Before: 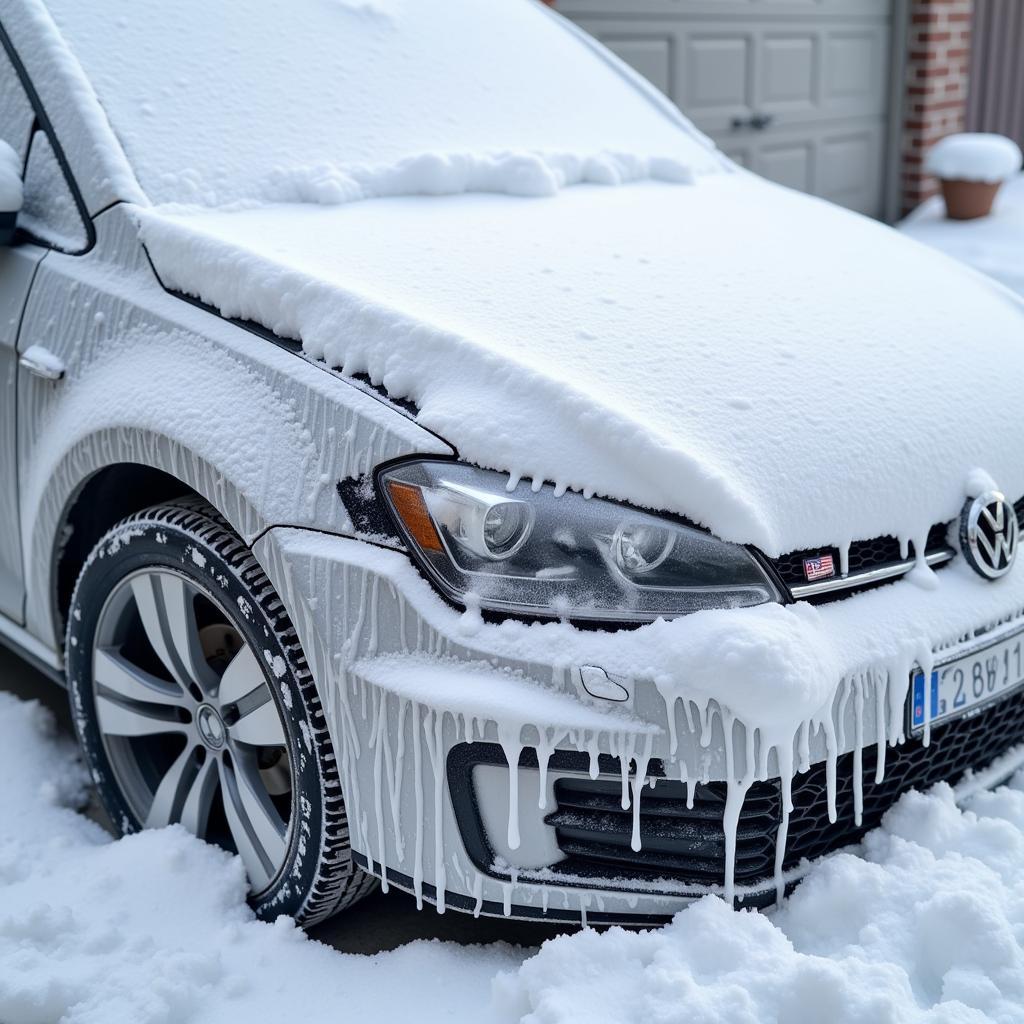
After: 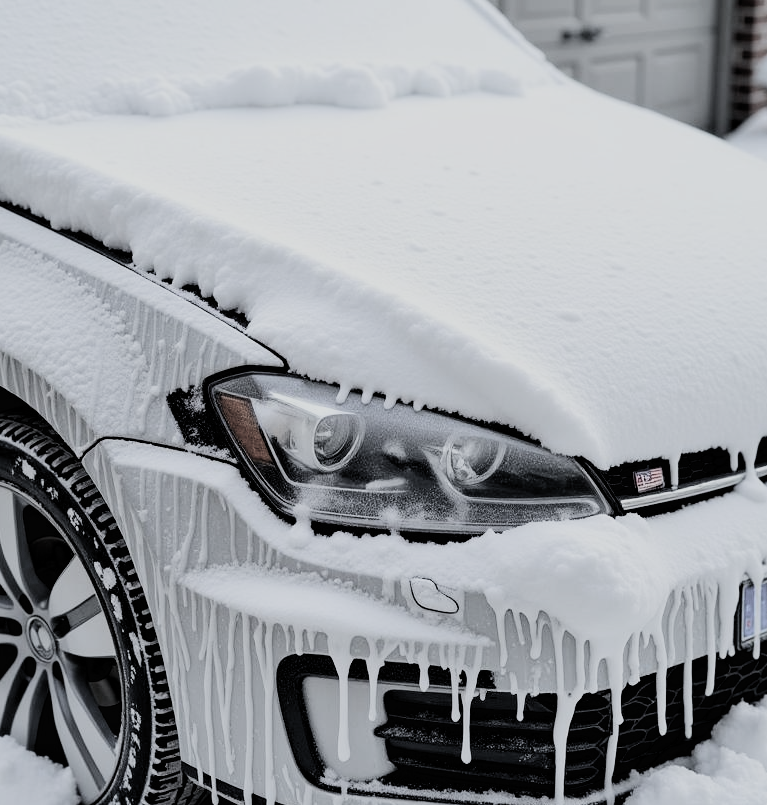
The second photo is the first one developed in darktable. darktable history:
exposure: black level correction 0.011, compensate exposure bias true, compensate highlight preservation false
crop: left 16.602%, top 8.656%, right 8.408%, bottom 12.664%
contrast equalizer: octaves 7, y [[0.515 ×6], [0.507 ×6], [0.425 ×6], [0 ×6], [0 ×6]], mix 0.149
filmic rgb: black relative exposure -5.14 EV, white relative exposure 3.95 EV, hardness 2.9, contrast 1.297, highlights saturation mix -31.17%, color science v5 (2021), contrast in shadows safe, contrast in highlights safe
